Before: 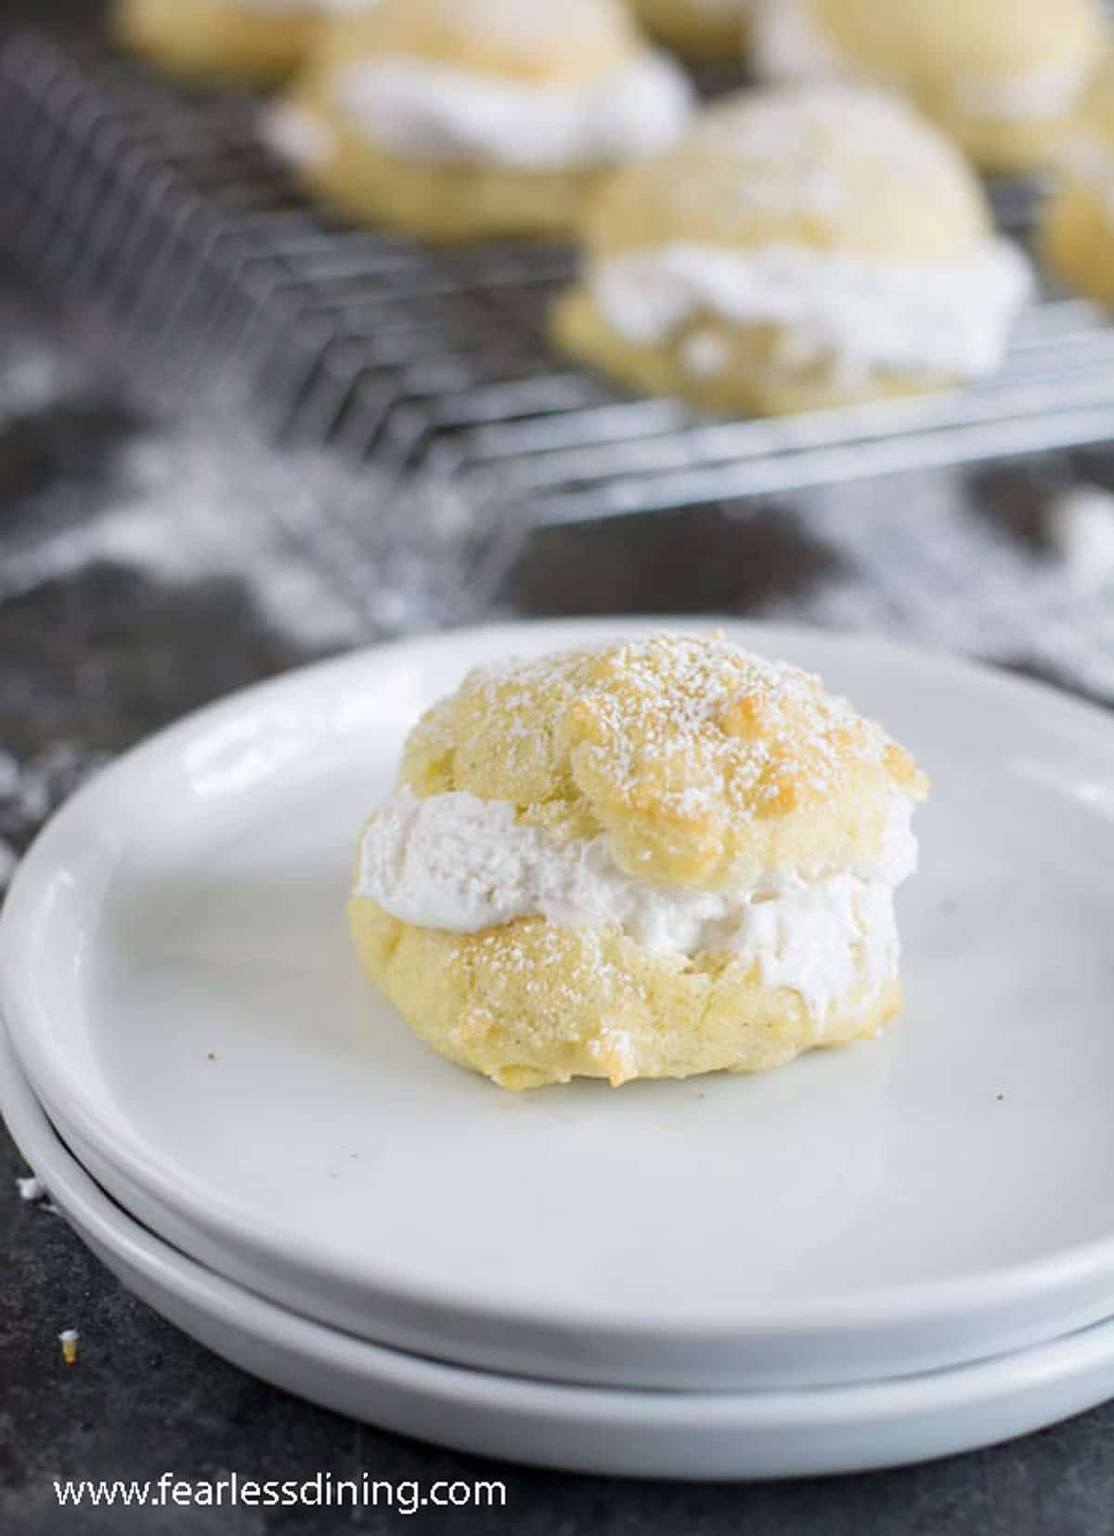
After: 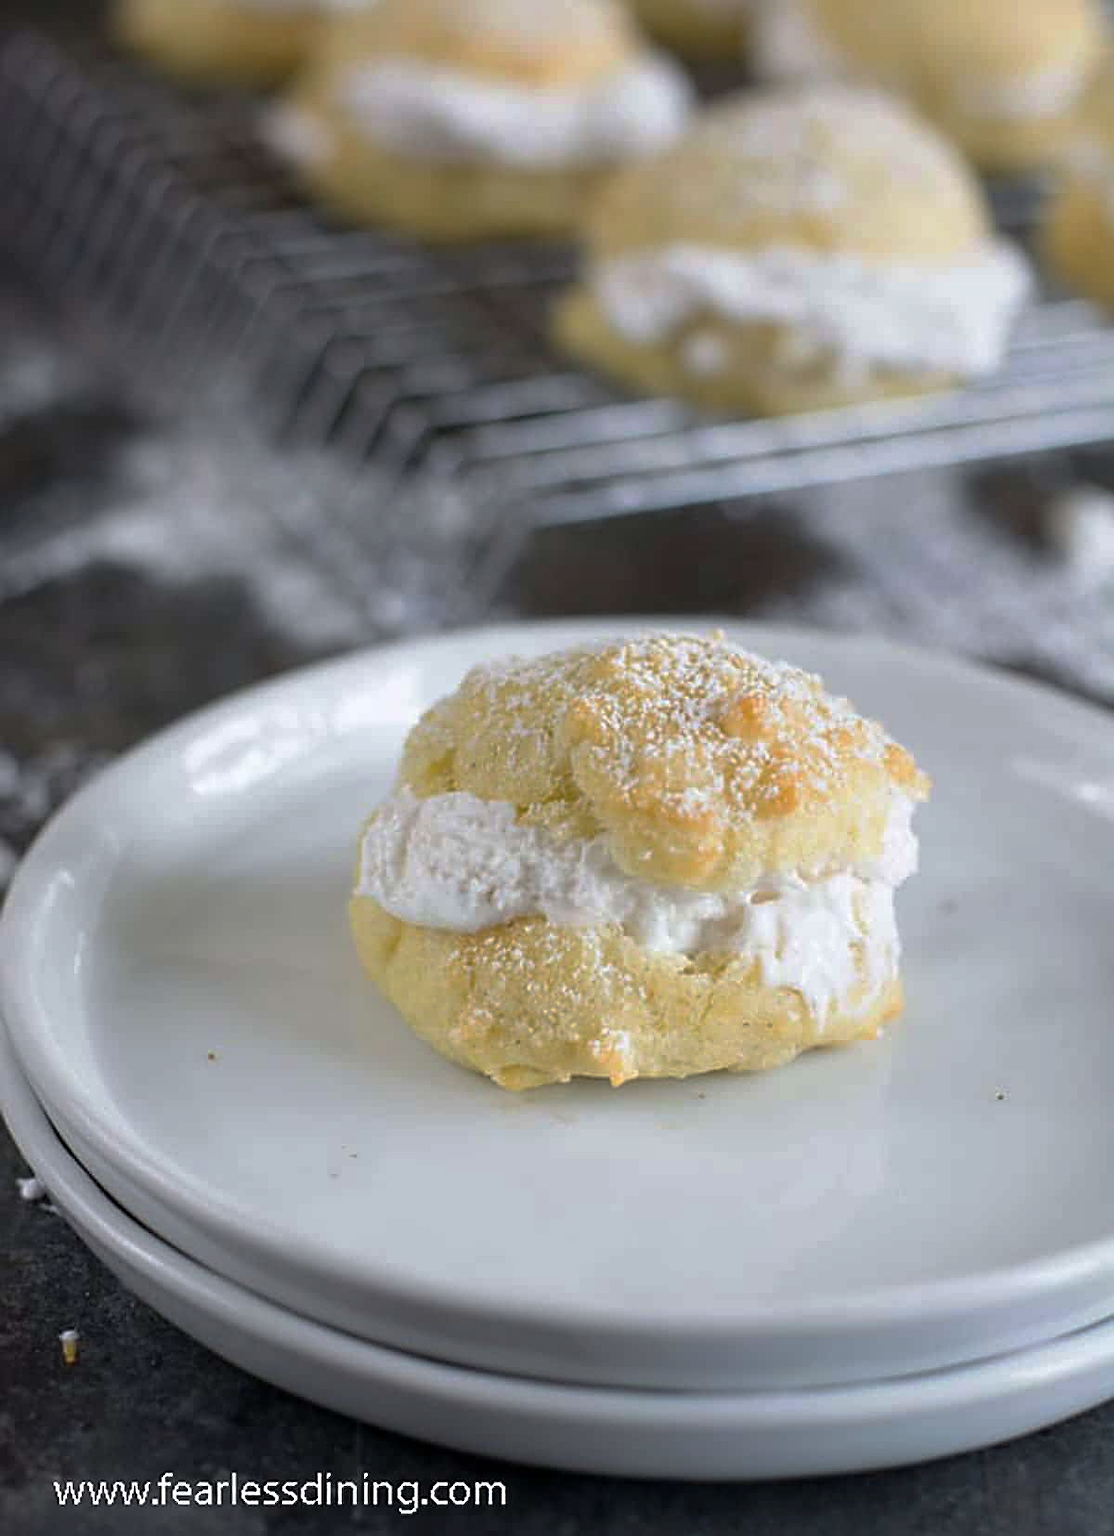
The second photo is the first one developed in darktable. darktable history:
base curve: curves: ch0 [(0, 0) (0.595, 0.418) (1, 1)], preserve colors none
sharpen: on, module defaults
